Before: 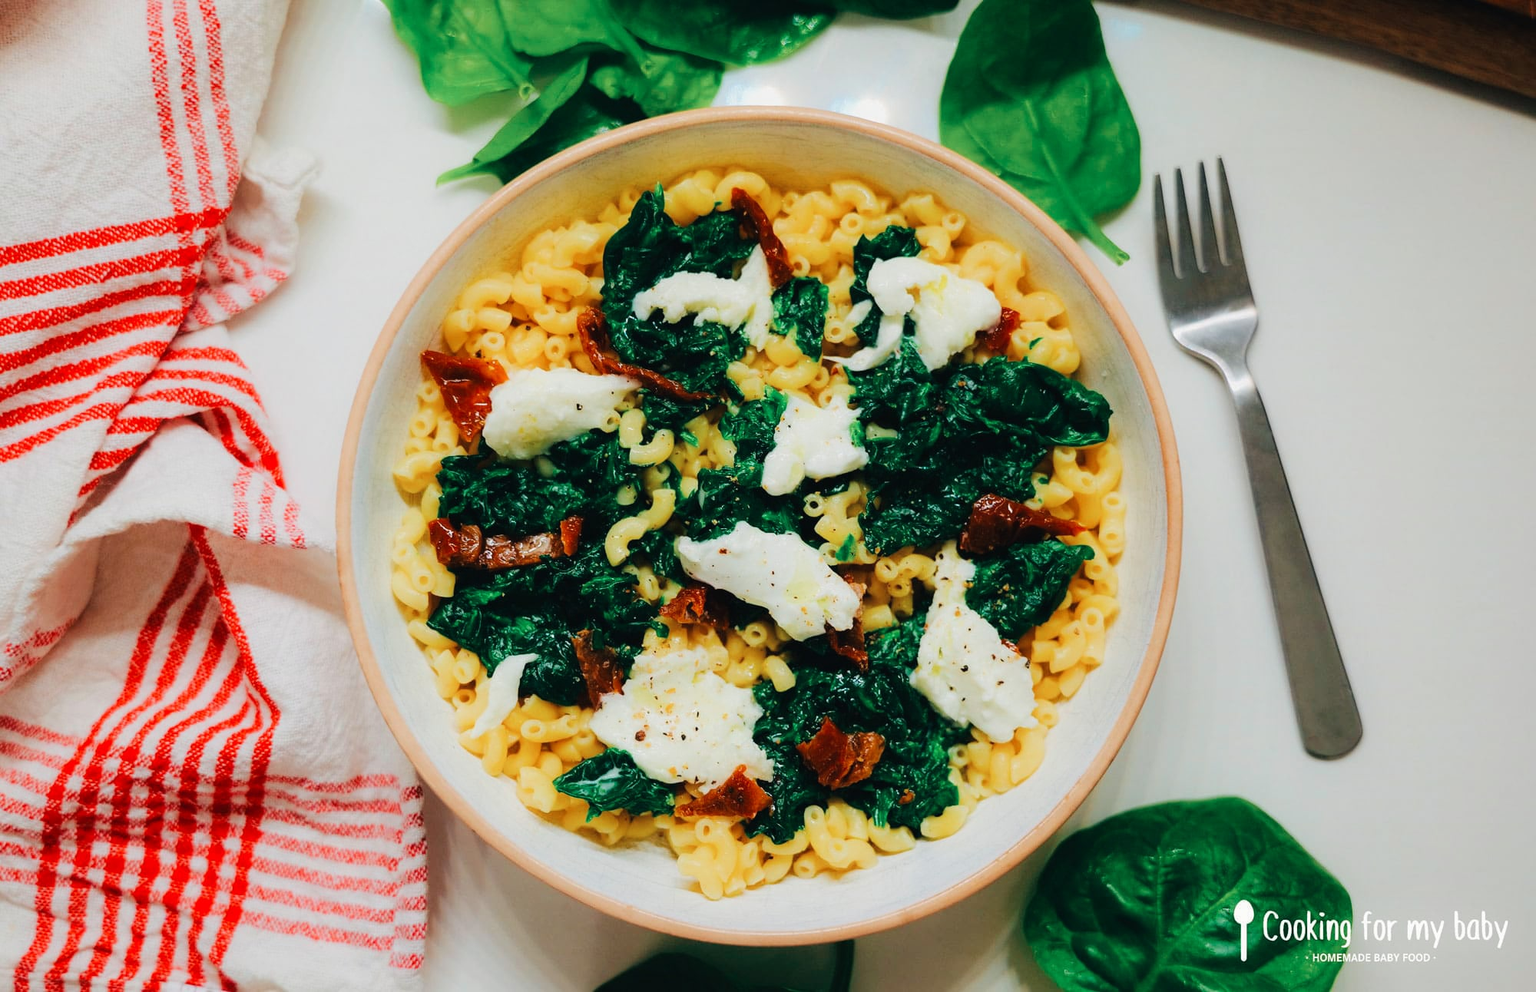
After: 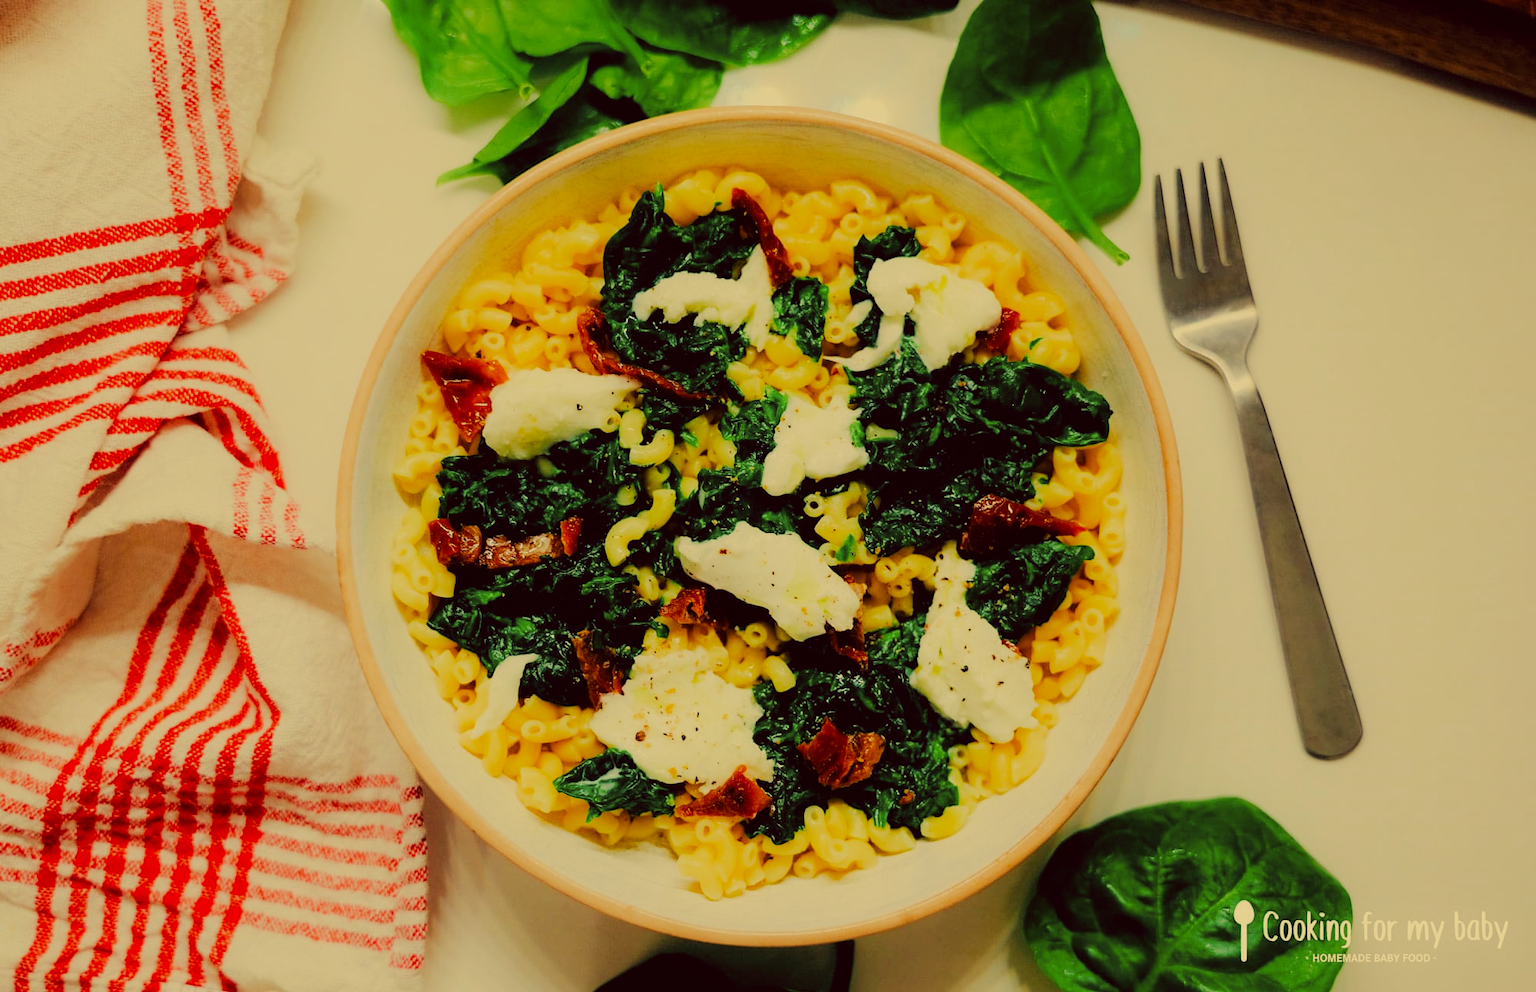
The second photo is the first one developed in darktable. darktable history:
filmic rgb: black relative exposure -7.65 EV, white relative exposure 4.56 EV, hardness 3.61
color correction: highlights a* -0.482, highlights b* 40, shadows a* 9.8, shadows b* -0.161
